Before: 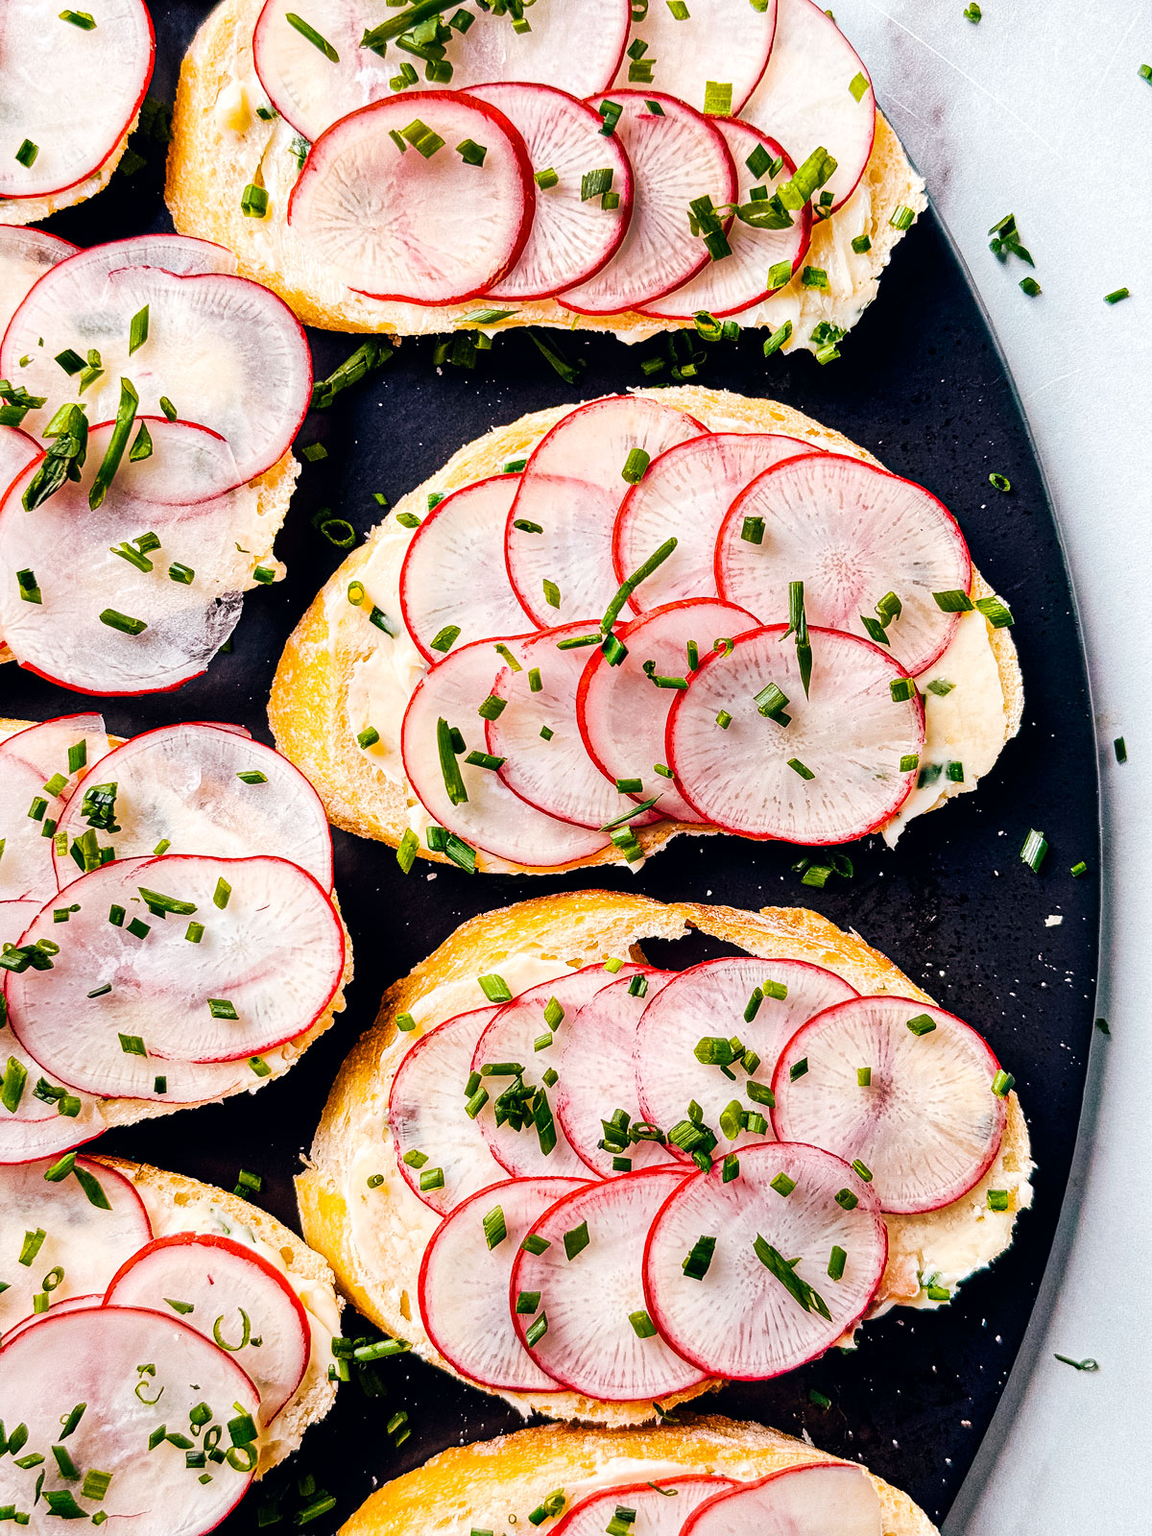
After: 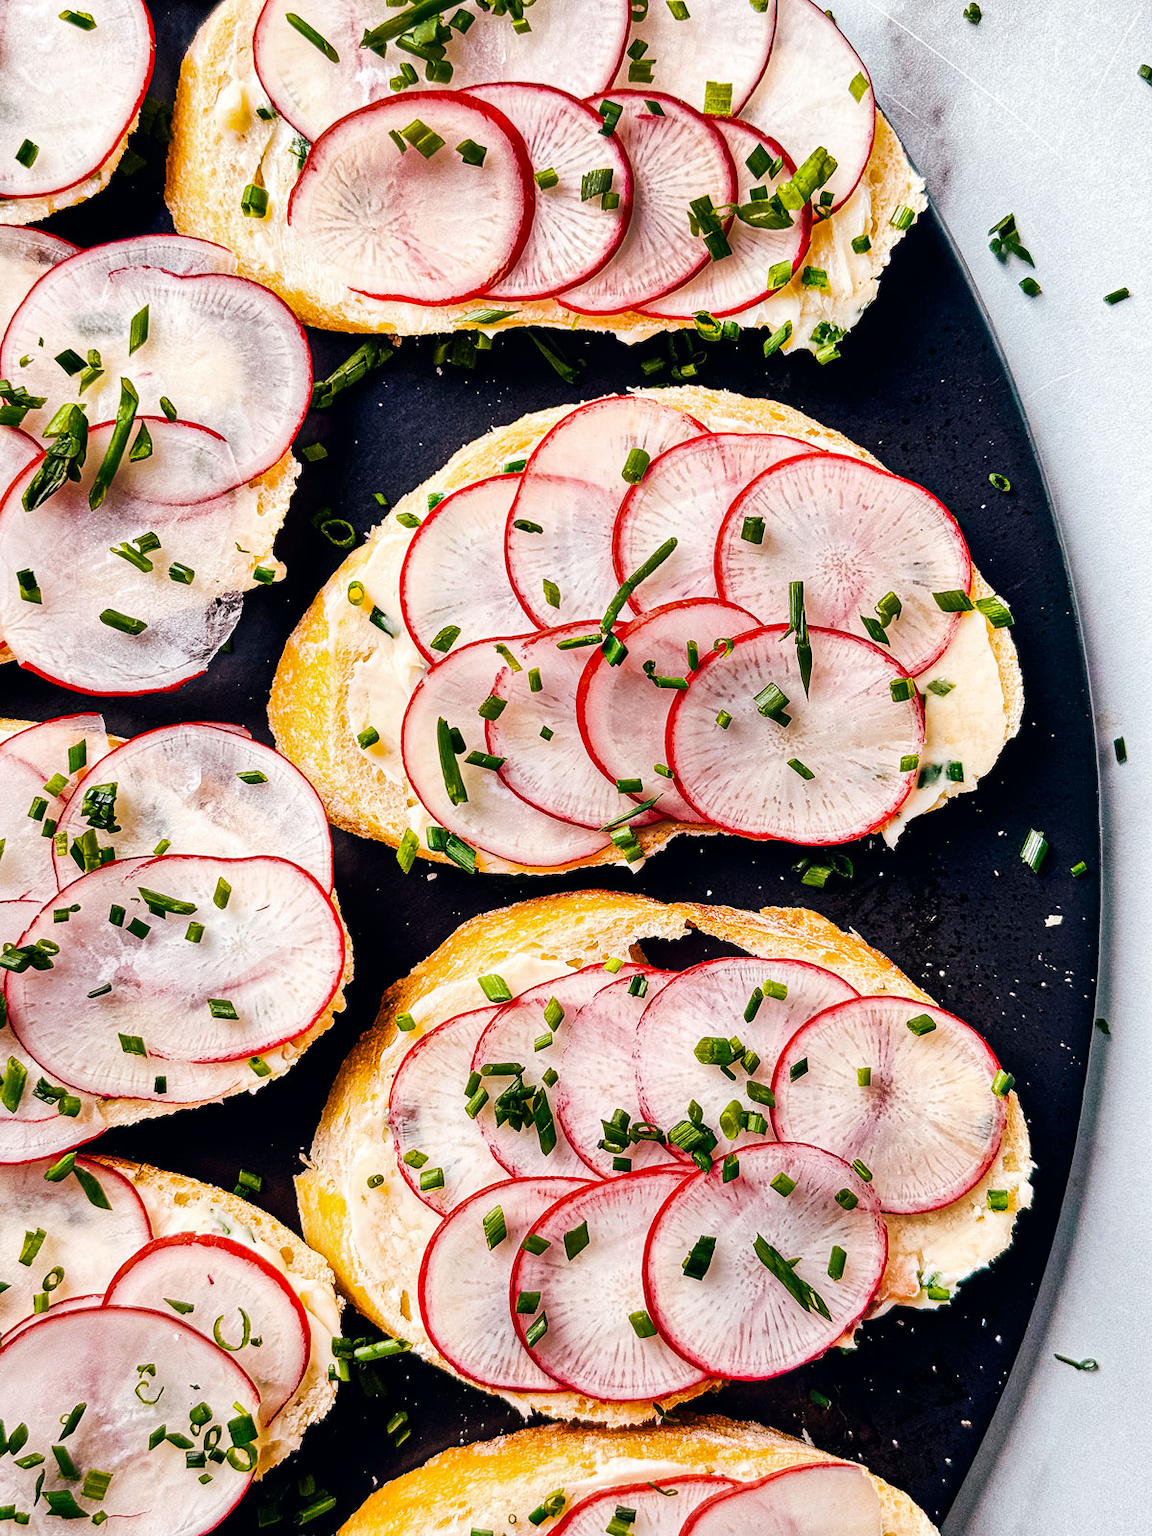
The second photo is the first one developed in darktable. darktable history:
shadows and highlights: shadows 25.67, highlights -48.12, highlights color adjustment 0.258%, soften with gaussian
exposure: compensate highlight preservation false
